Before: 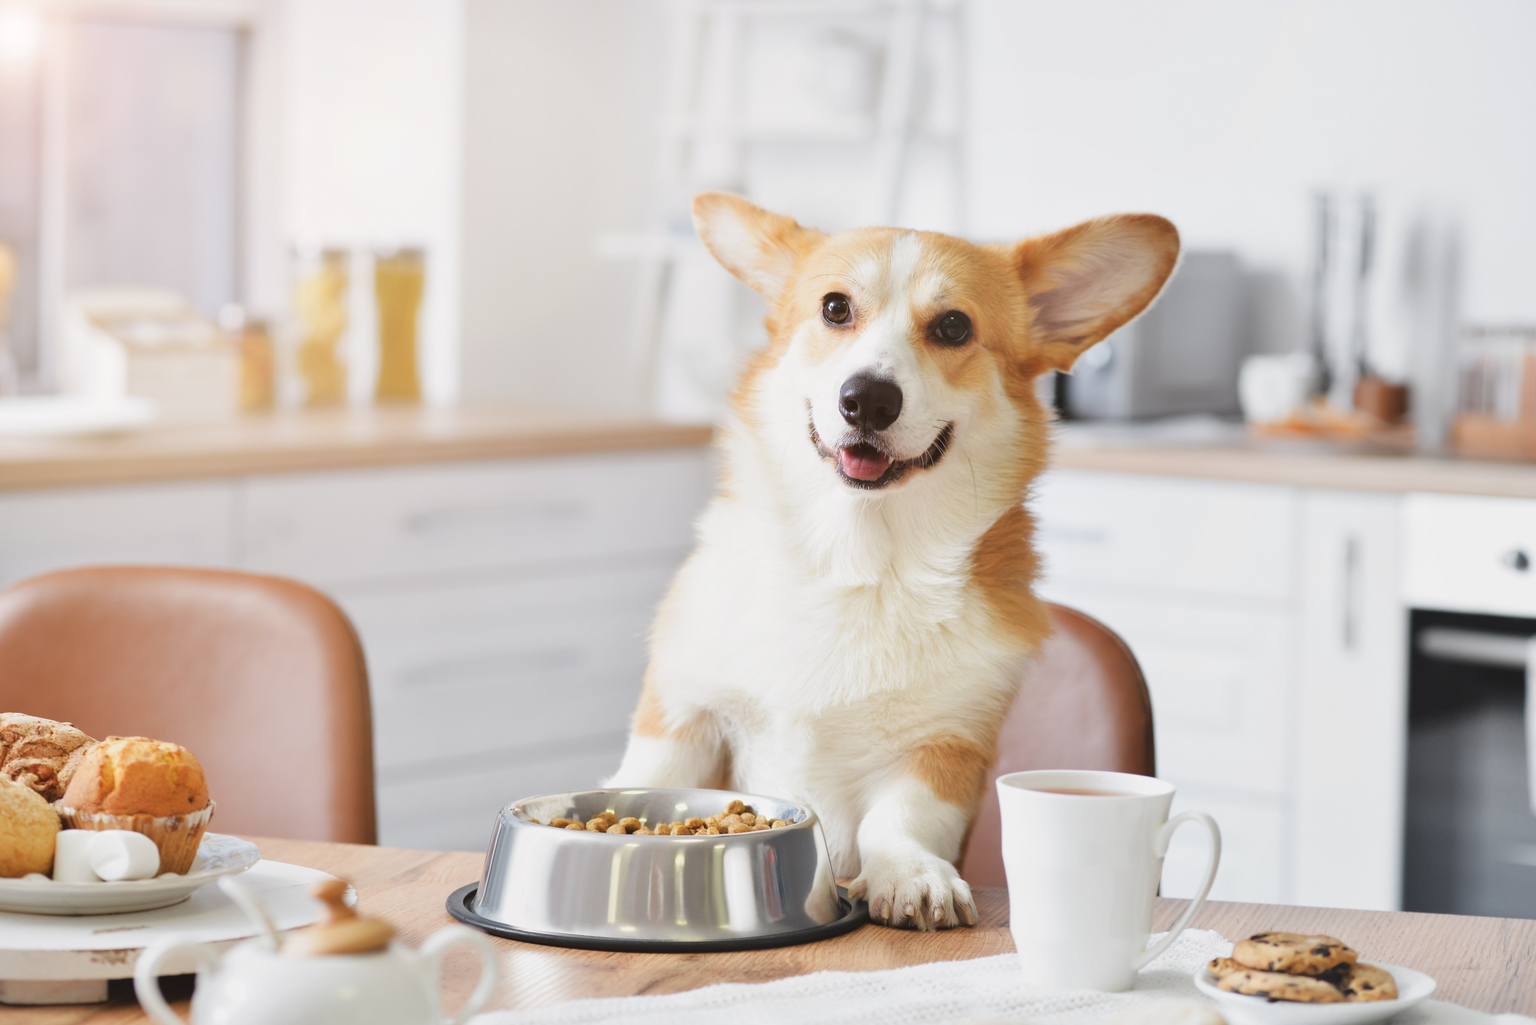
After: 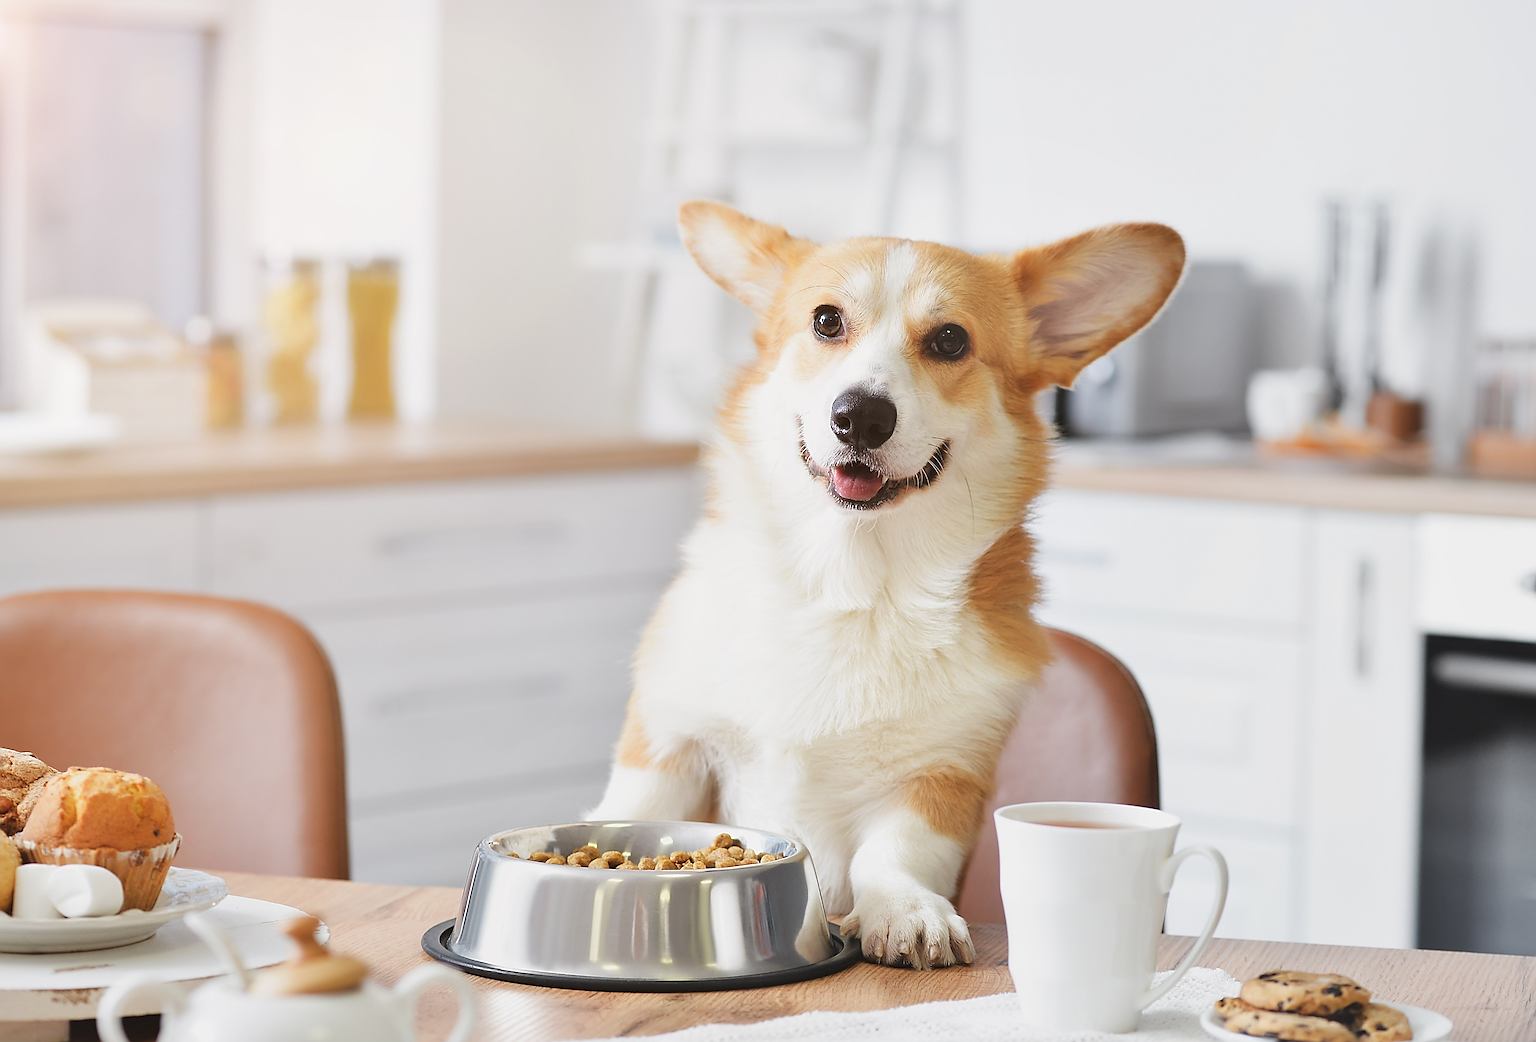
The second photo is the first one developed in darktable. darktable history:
sharpen: amount 1.999
crop and rotate: left 2.709%, right 1.221%, bottom 2.233%
